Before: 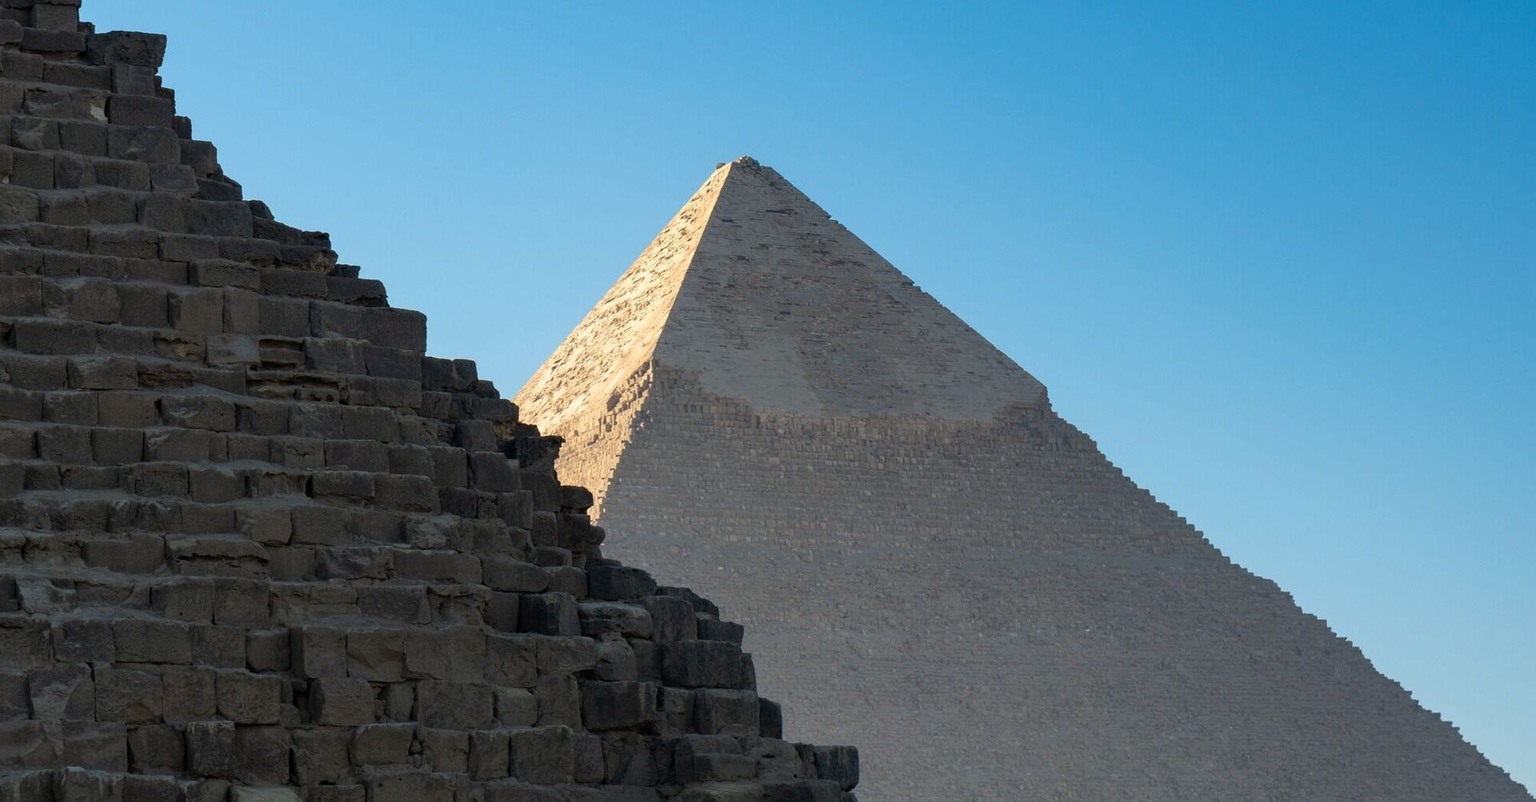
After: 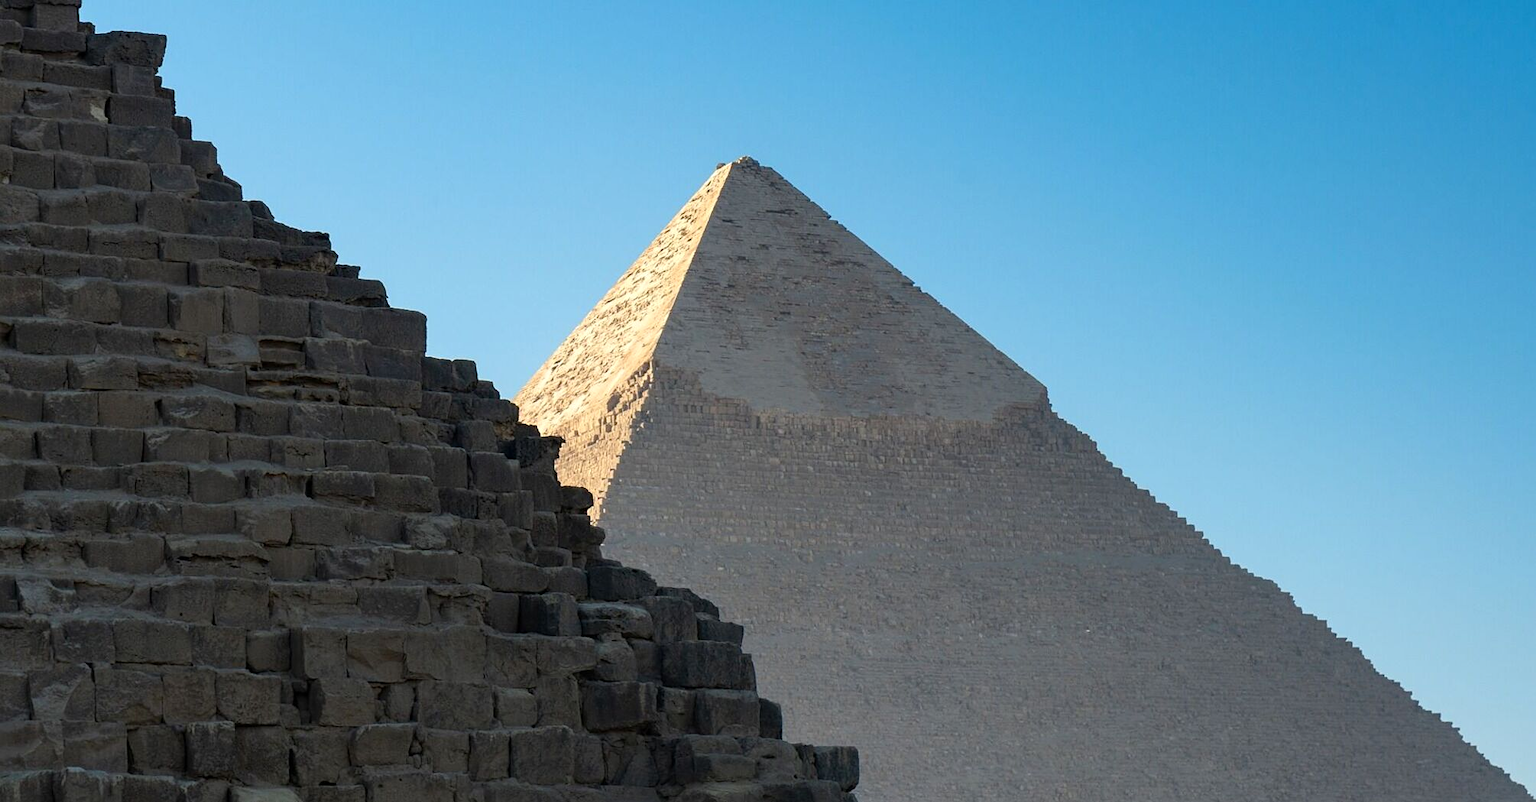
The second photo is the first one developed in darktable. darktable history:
exposure: exposure 0.13 EV, compensate exposure bias true, compensate highlight preservation false
sharpen: amount 0.201
